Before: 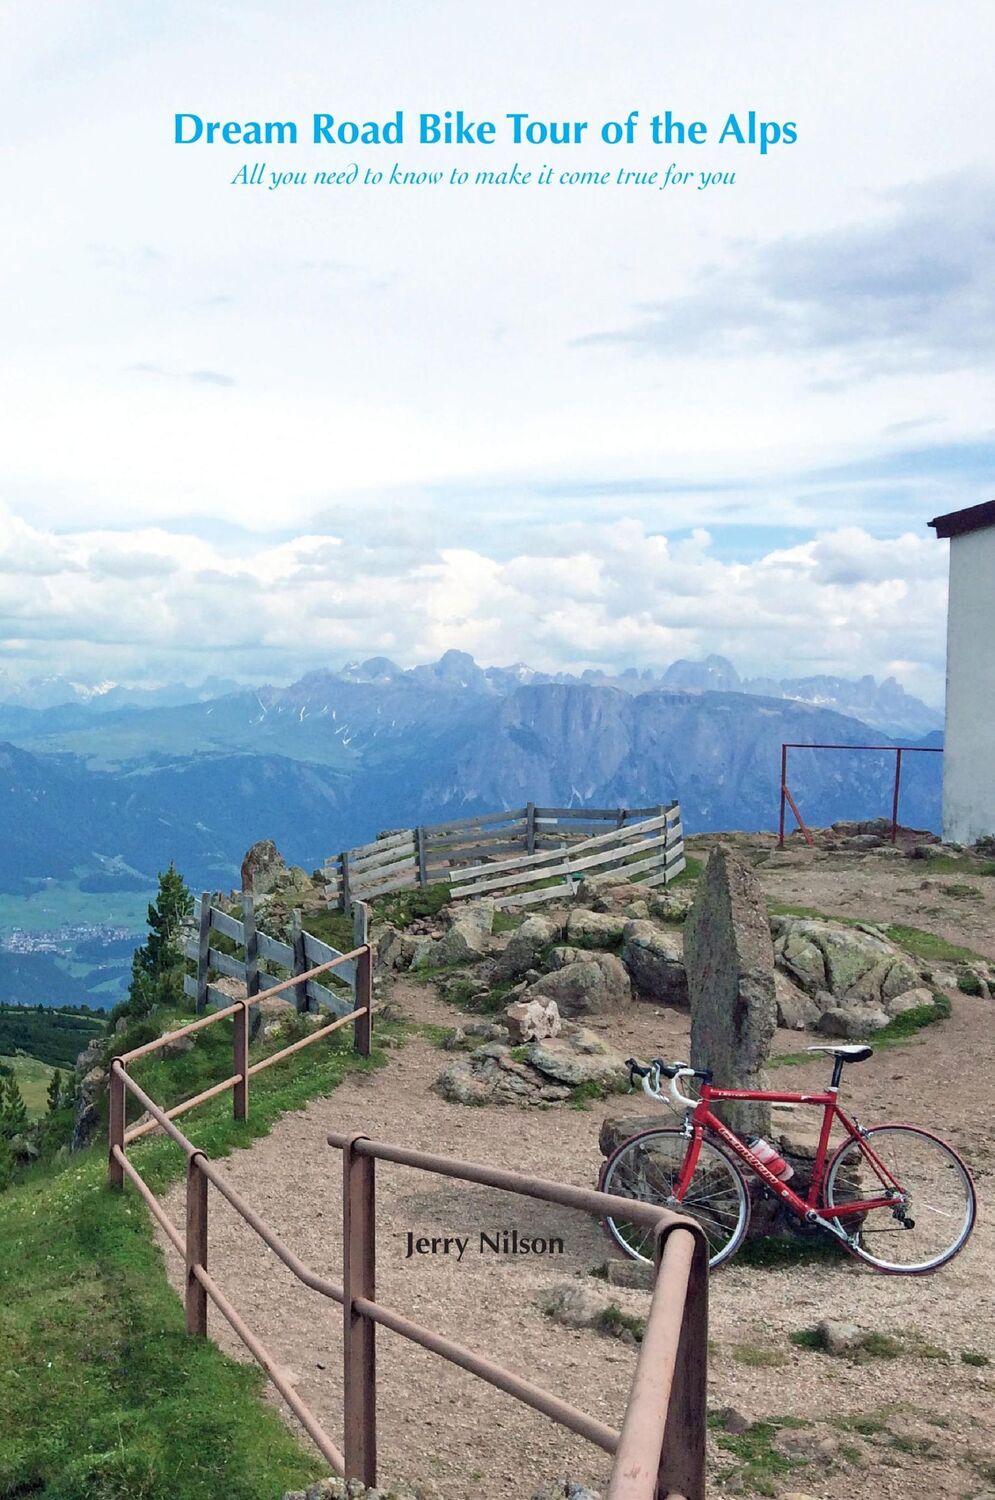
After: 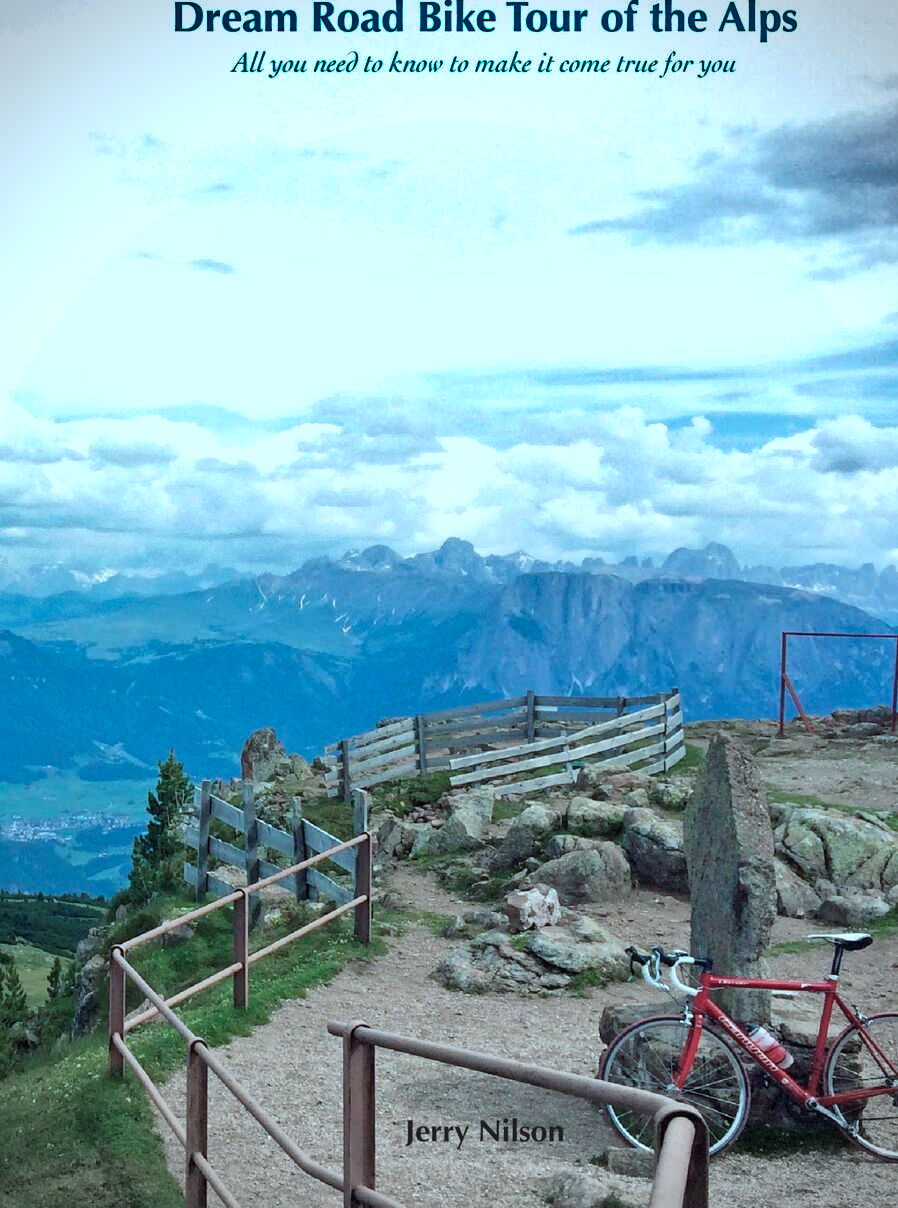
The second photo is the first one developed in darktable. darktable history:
color correction: highlights a* -11.71, highlights b* -15.58
shadows and highlights: radius 171.16, shadows 27, white point adjustment 3.13, highlights -67.95, soften with gaussian
vignetting: dithering 8-bit output, unbound false
crop: top 7.49%, right 9.717%, bottom 11.943%
